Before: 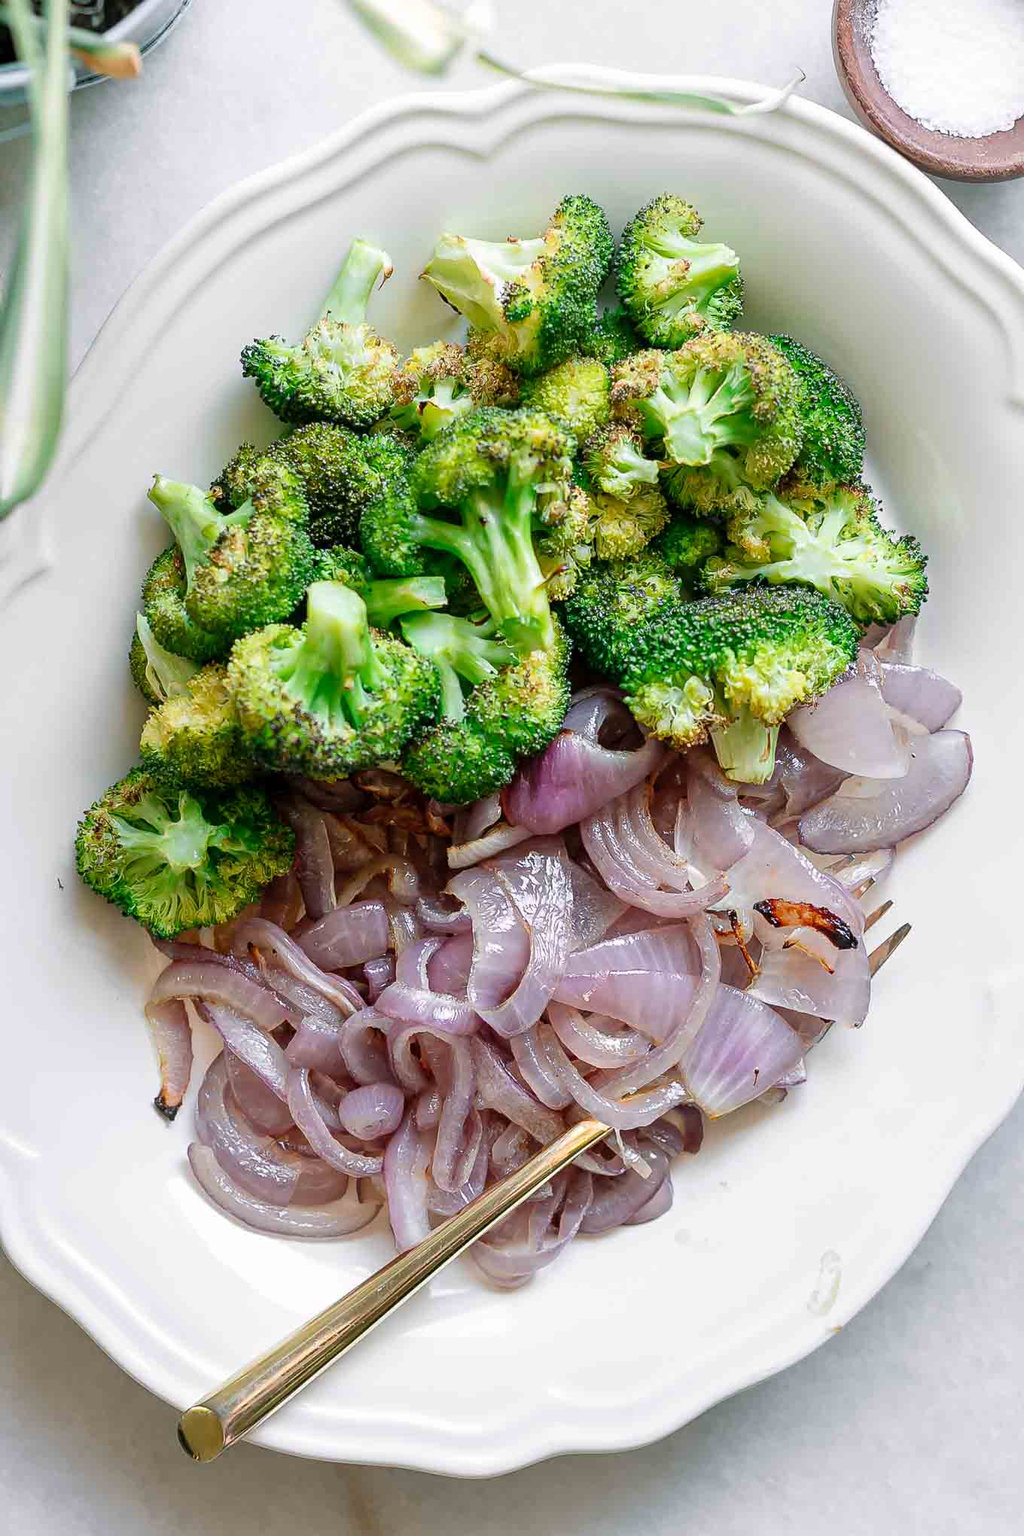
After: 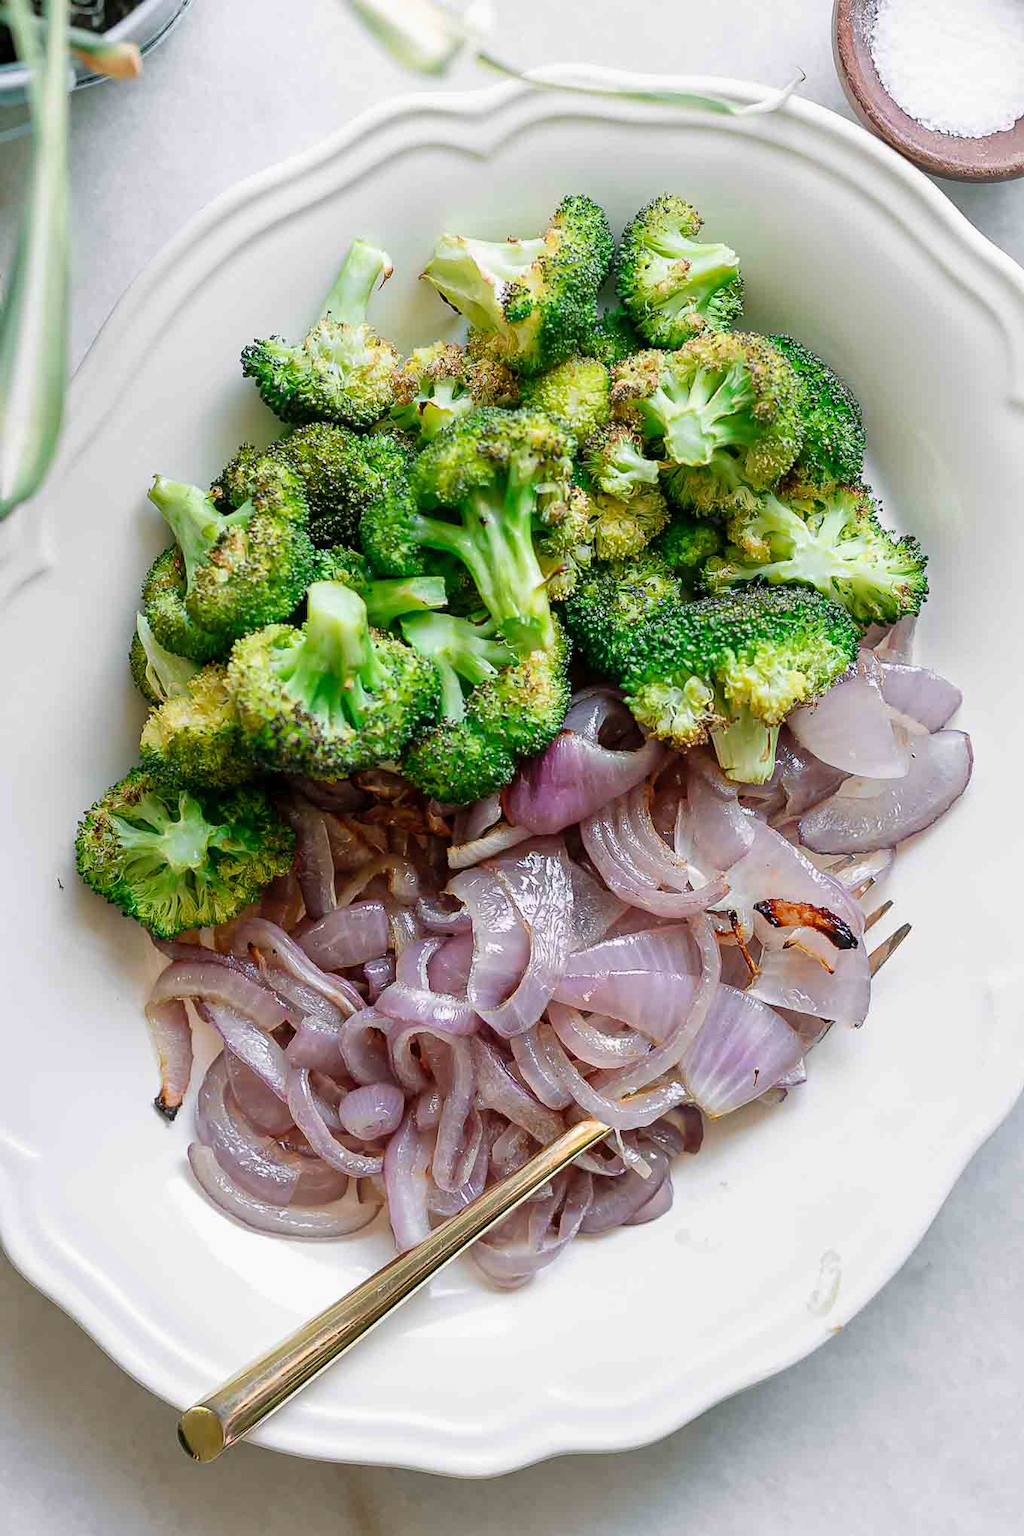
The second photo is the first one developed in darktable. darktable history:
exposure: exposure -0.056 EV, compensate highlight preservation false
